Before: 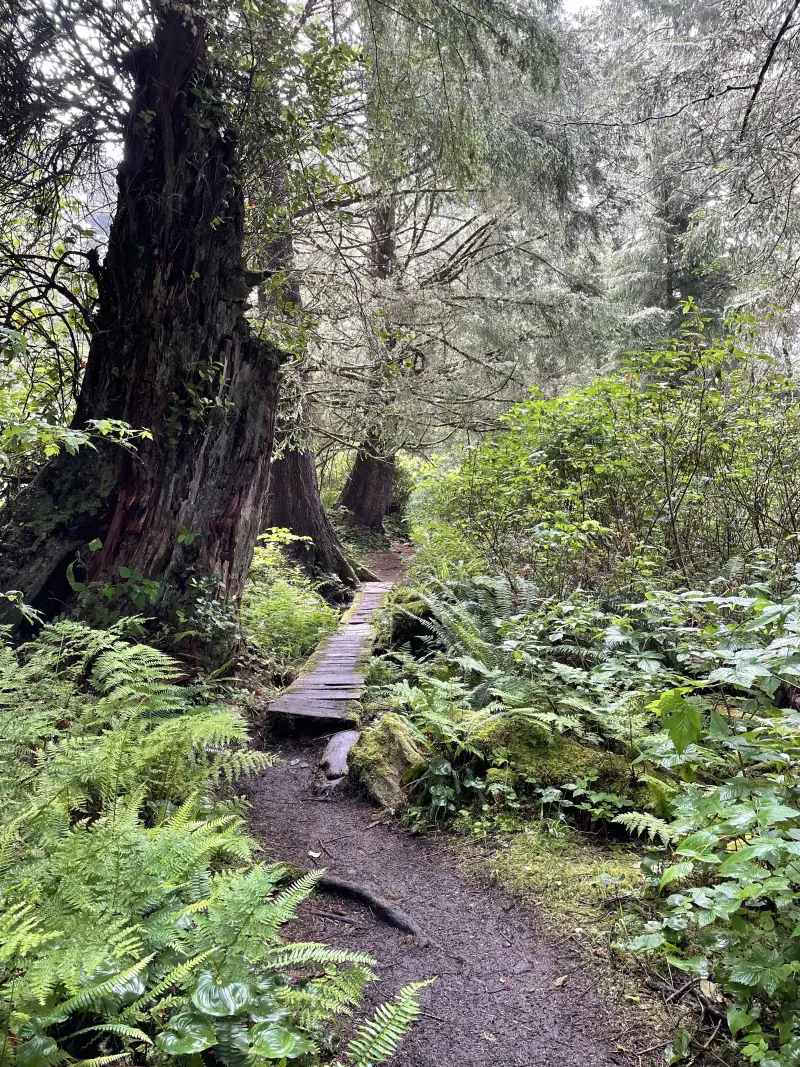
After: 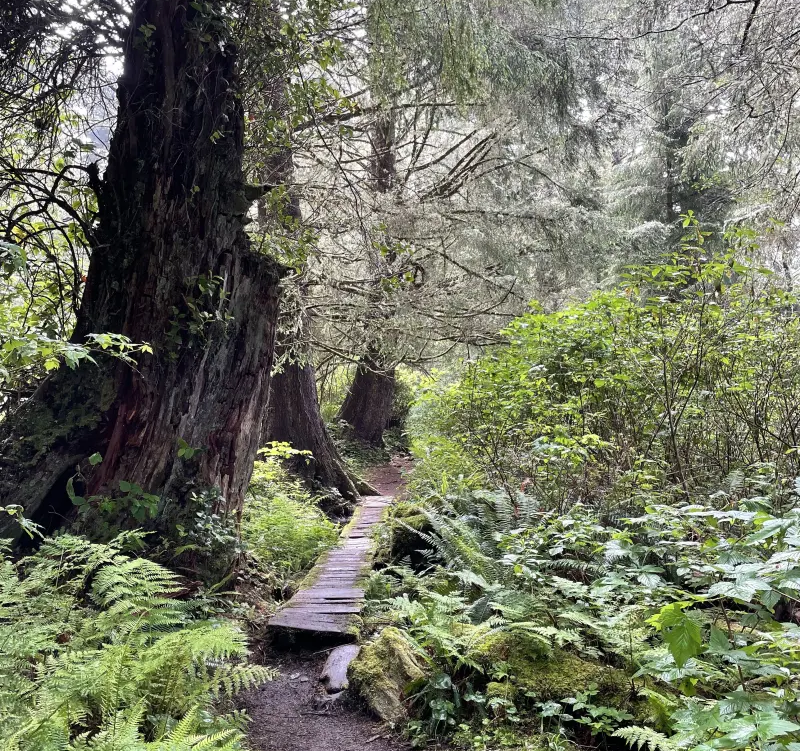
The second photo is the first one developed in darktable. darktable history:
crop and rotate: top 8.105%, bottom 21.455%
shadows and highlights: shadows -24.55, highlights 49.19, soften with gaussian
